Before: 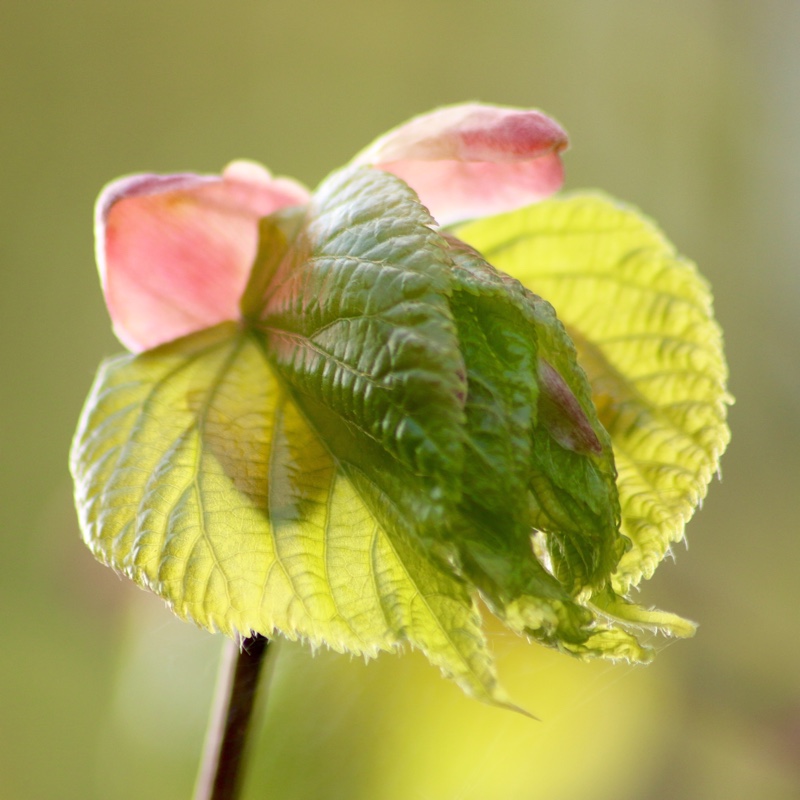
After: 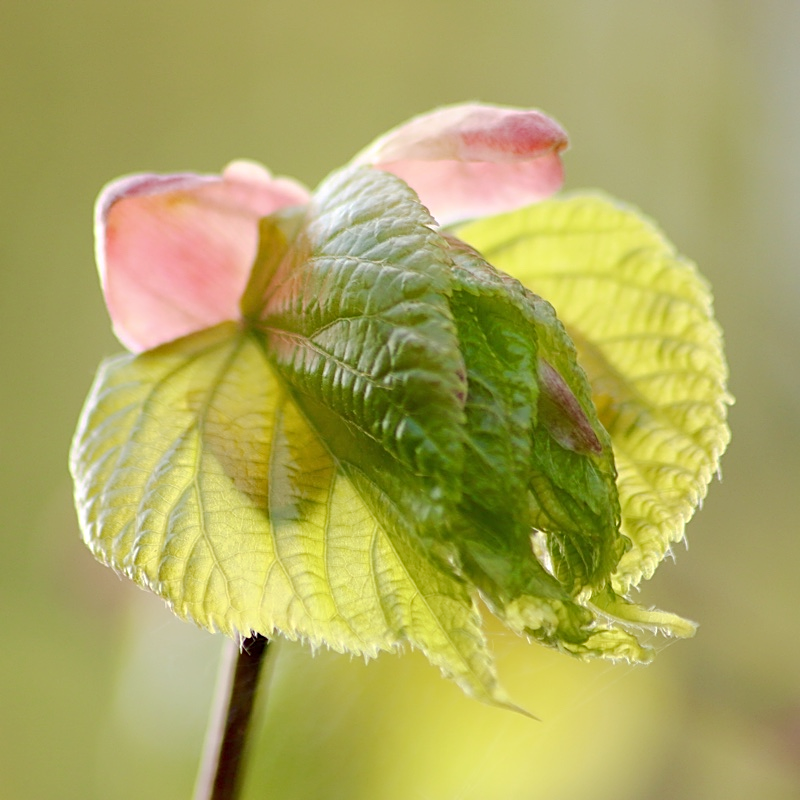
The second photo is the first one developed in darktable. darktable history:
sharpen: on, module defaults
base curve: curves: ch0 [(0, 0) (0.262, 0.32) (0.722, 0.705) (1, 1)], preserve colors none
